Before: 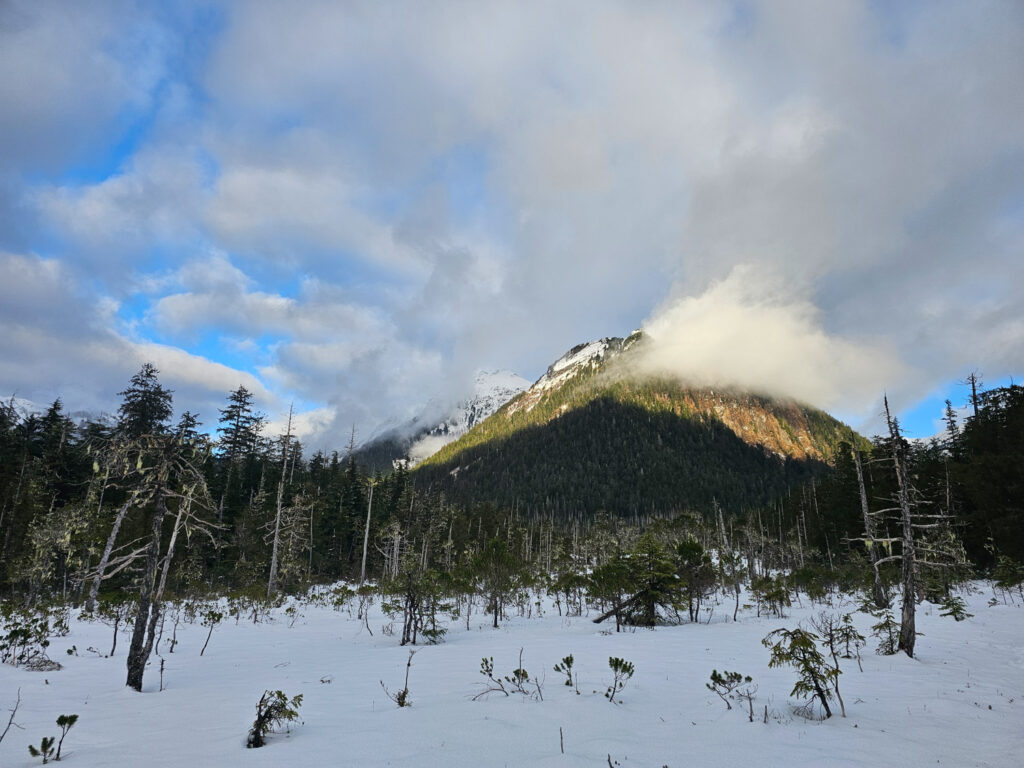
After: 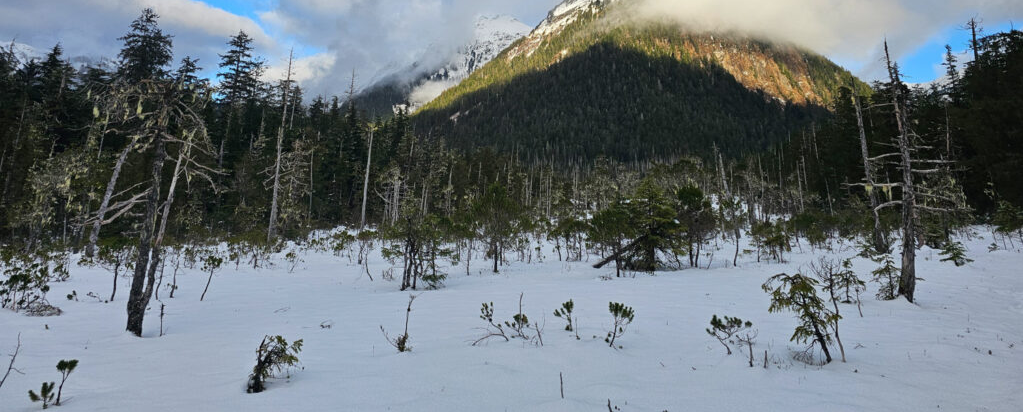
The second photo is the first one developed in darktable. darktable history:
crop and rotate: top 46.238%, right 0.022%
